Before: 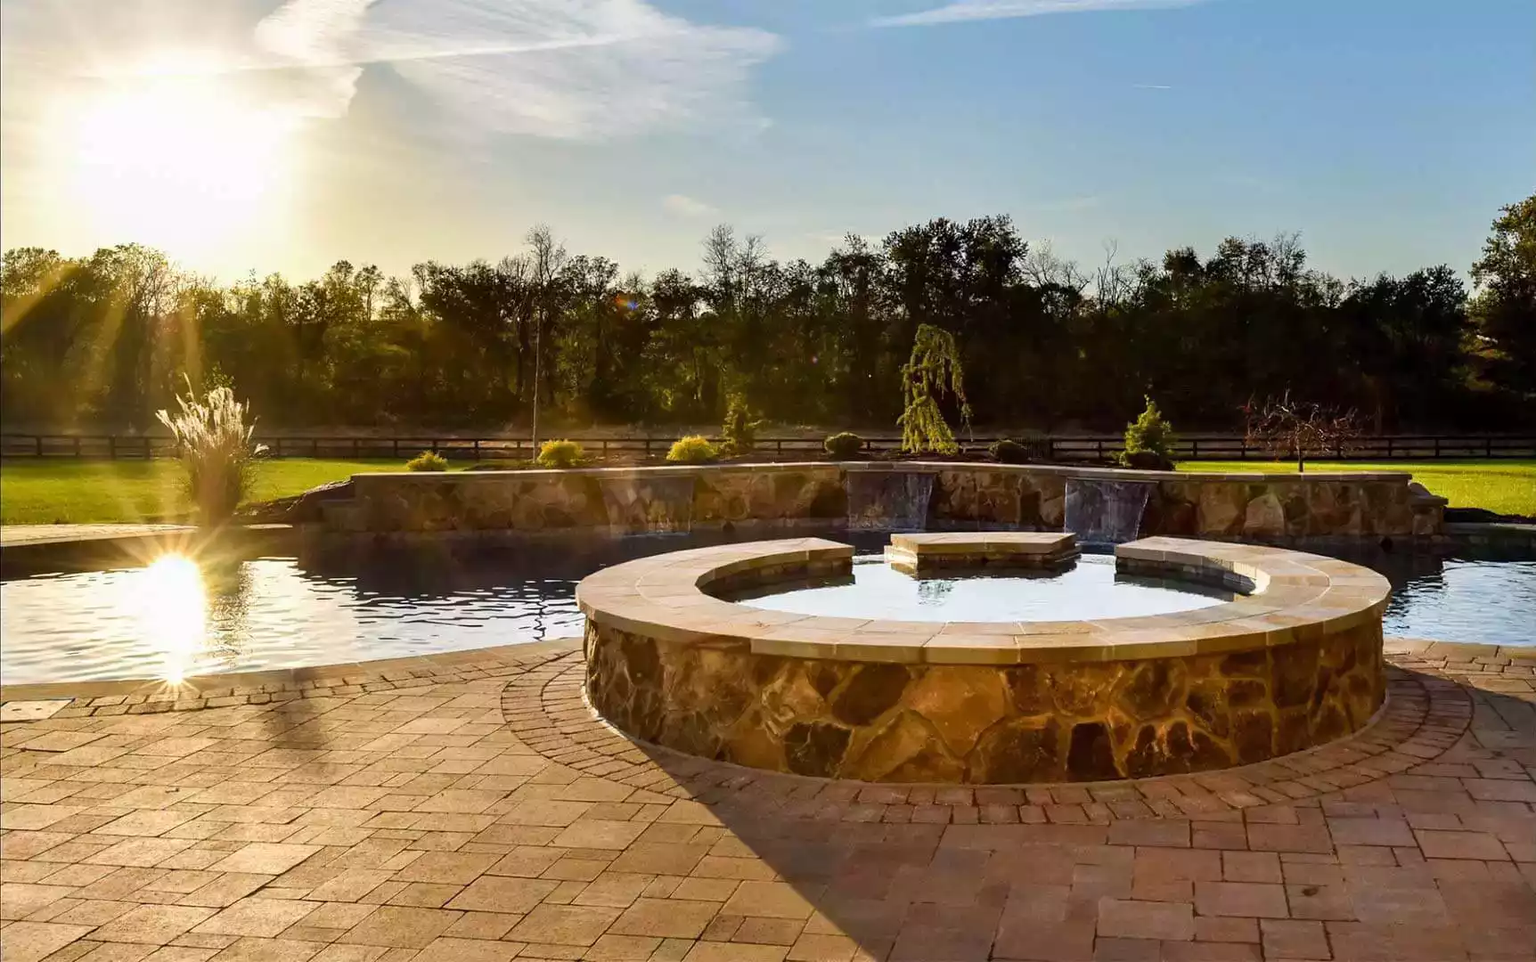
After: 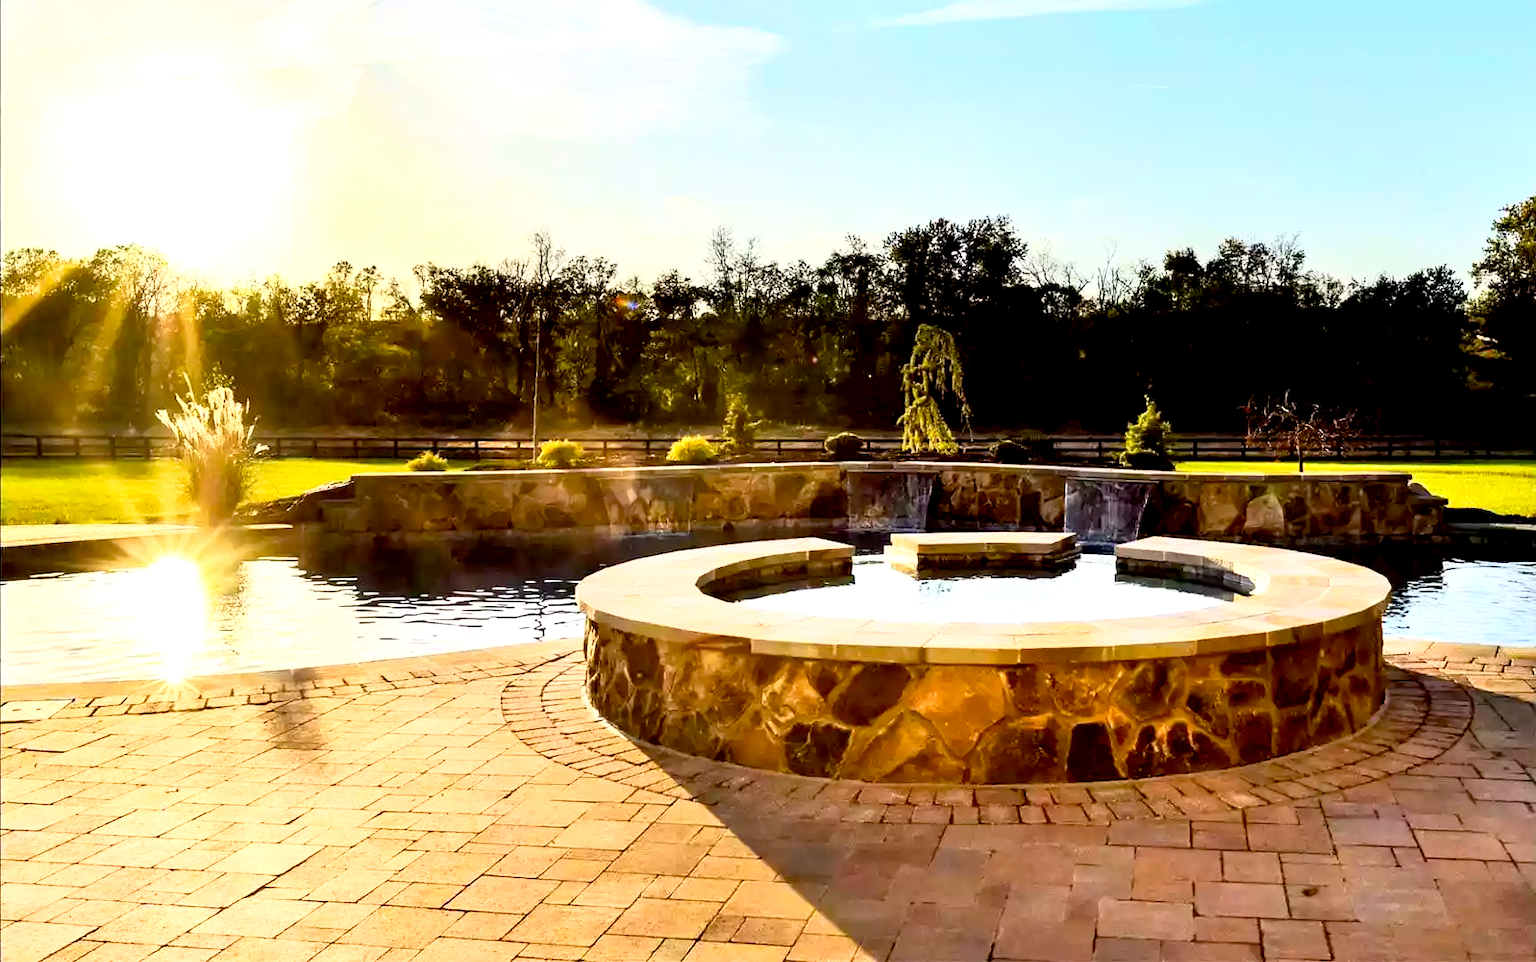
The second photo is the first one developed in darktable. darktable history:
exposure: black level correction 0.012, exposure 0.695 EV, compensate highlight preservation false
base curve: curves: ch0 [(0, 0) (0.005, 0.002) (0.193, 0.295) (0.399, 0.664) (0.75, 0.928) (1, 1)]
